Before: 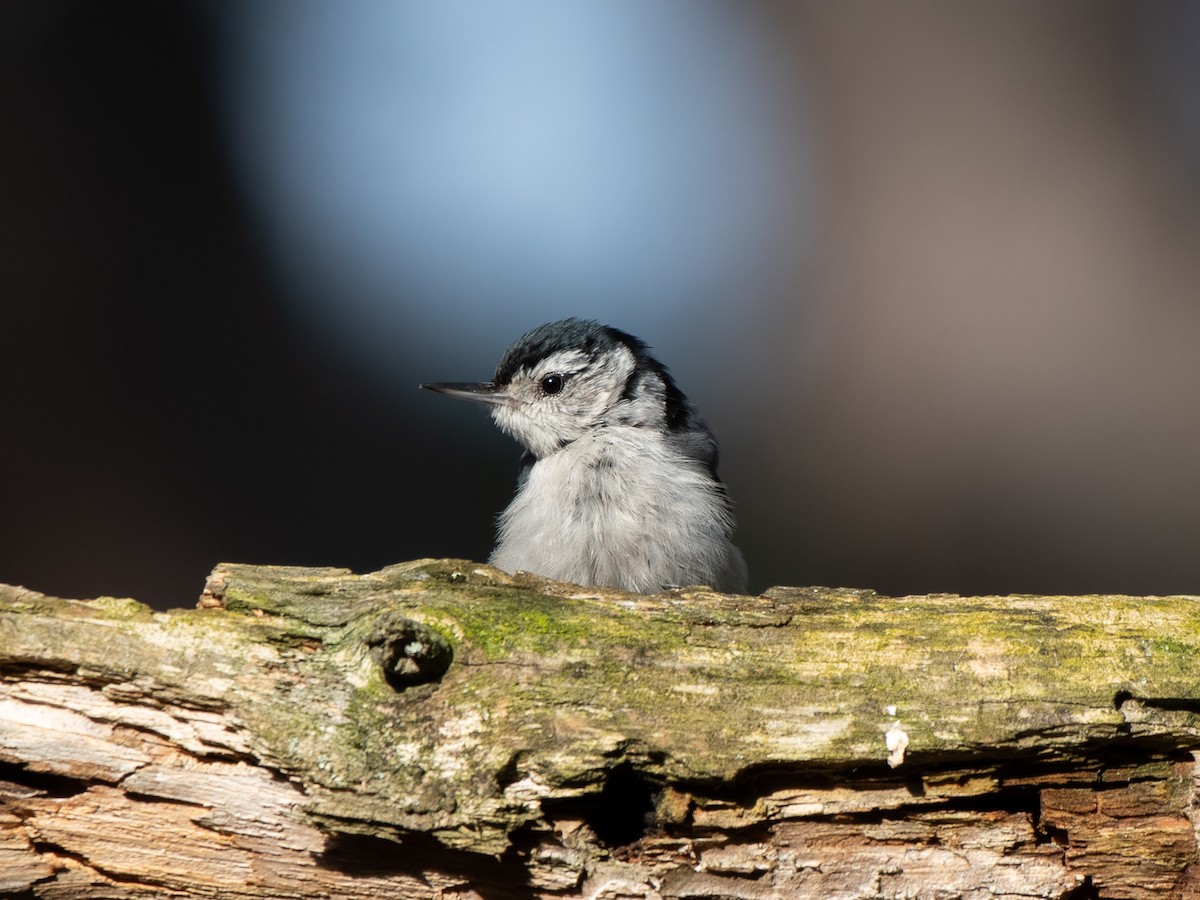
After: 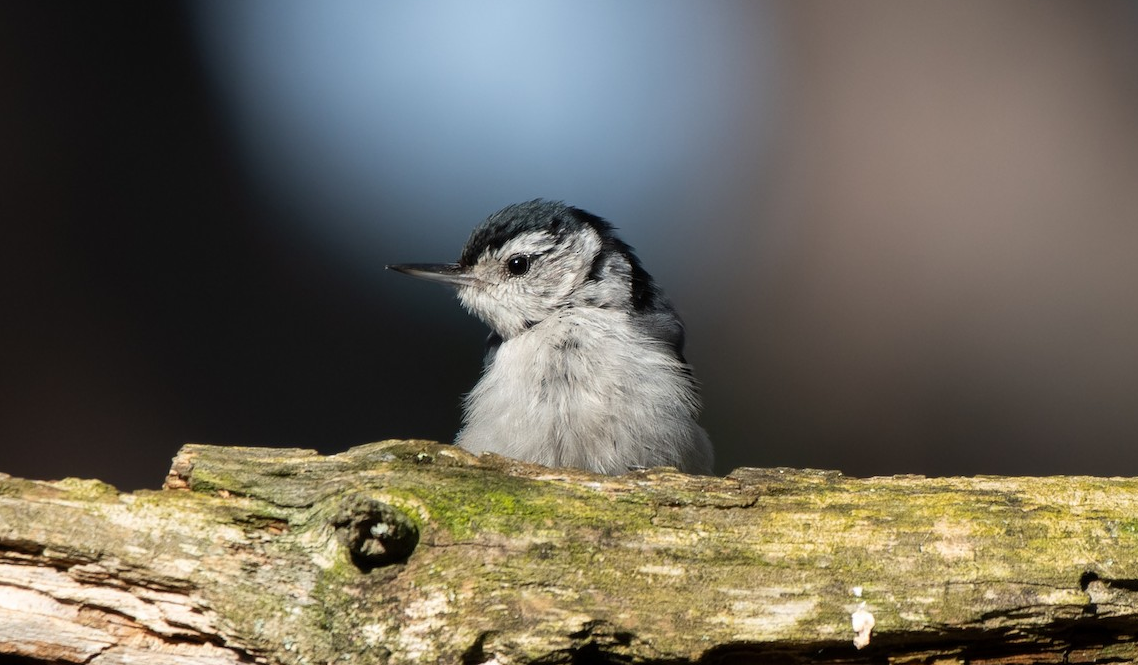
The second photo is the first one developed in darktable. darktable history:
crop and rotate: left 2.878%, top 13.33%, right 2.278%, bottom 12.704%
